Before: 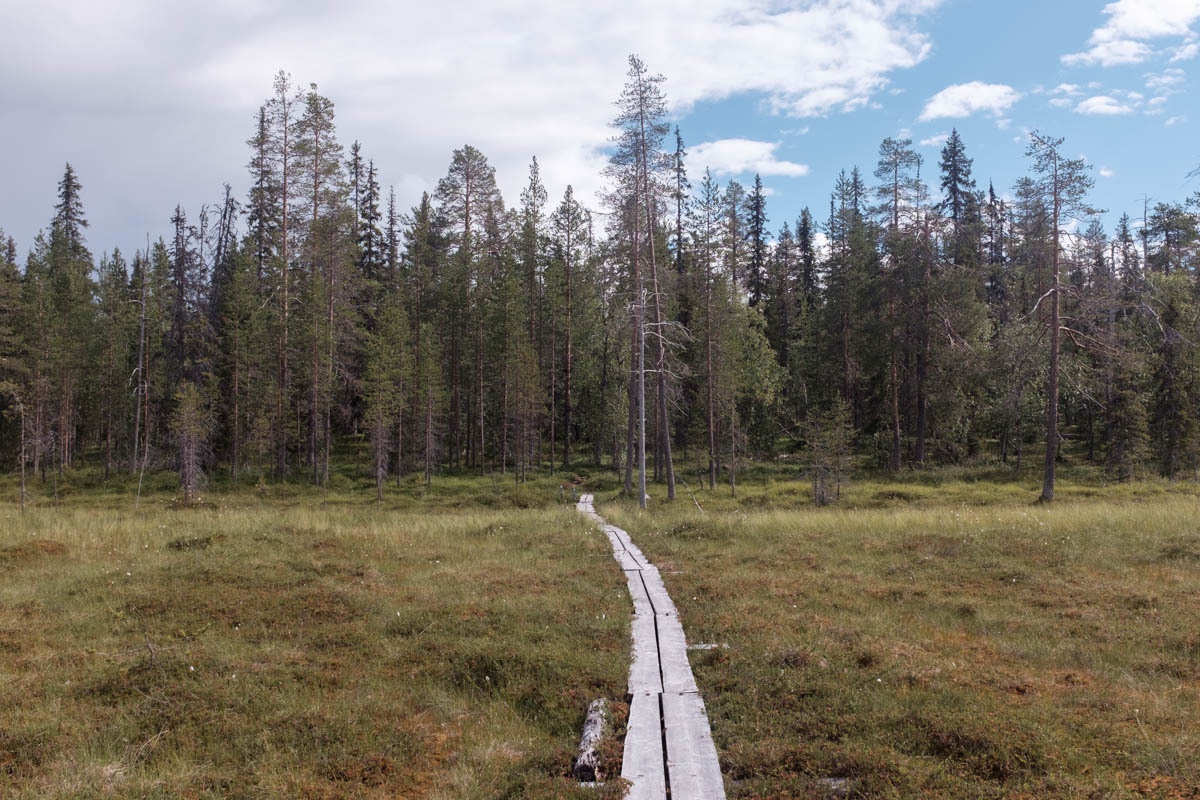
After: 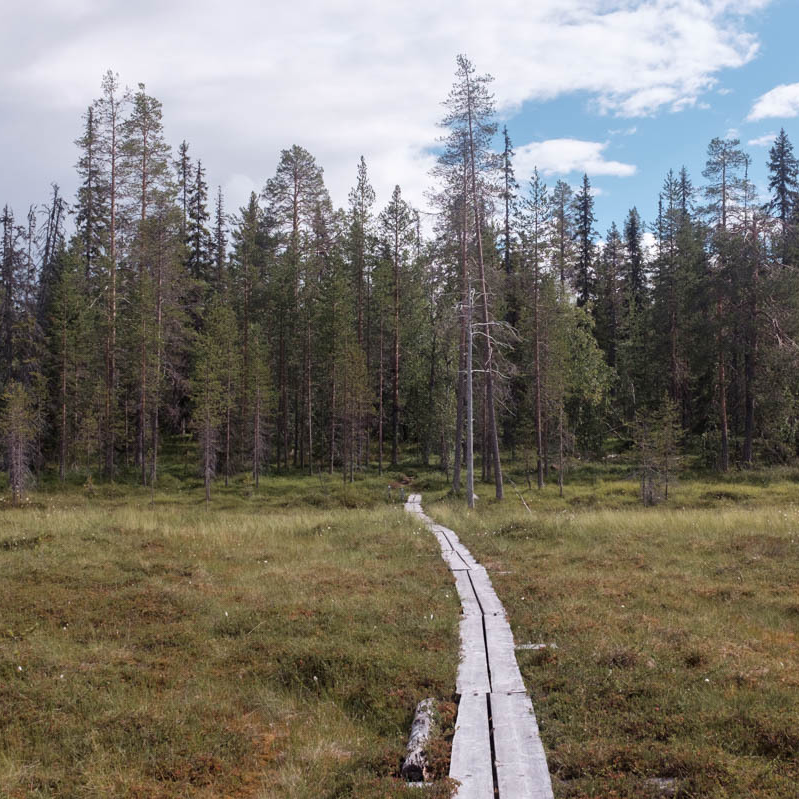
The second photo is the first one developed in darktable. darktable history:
tone equalizer: on, module defaults
crop and rotate: left 14.385%, right 18.948%
